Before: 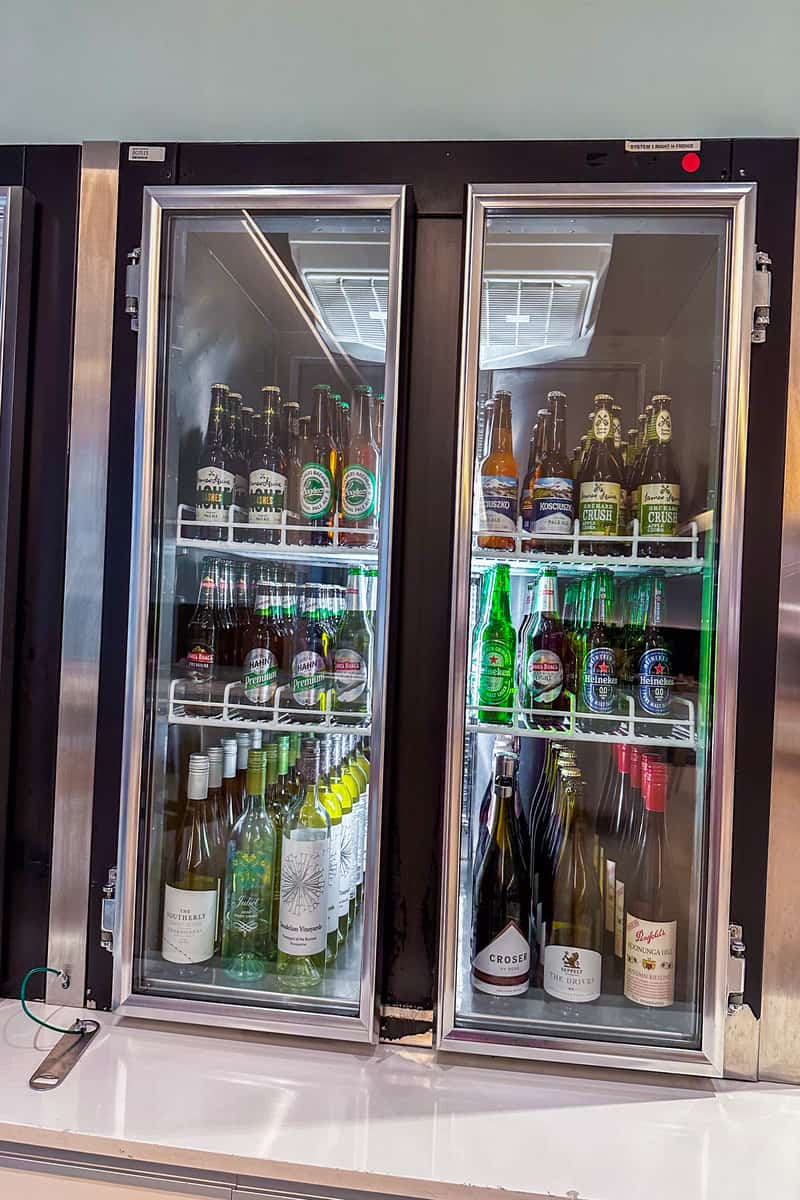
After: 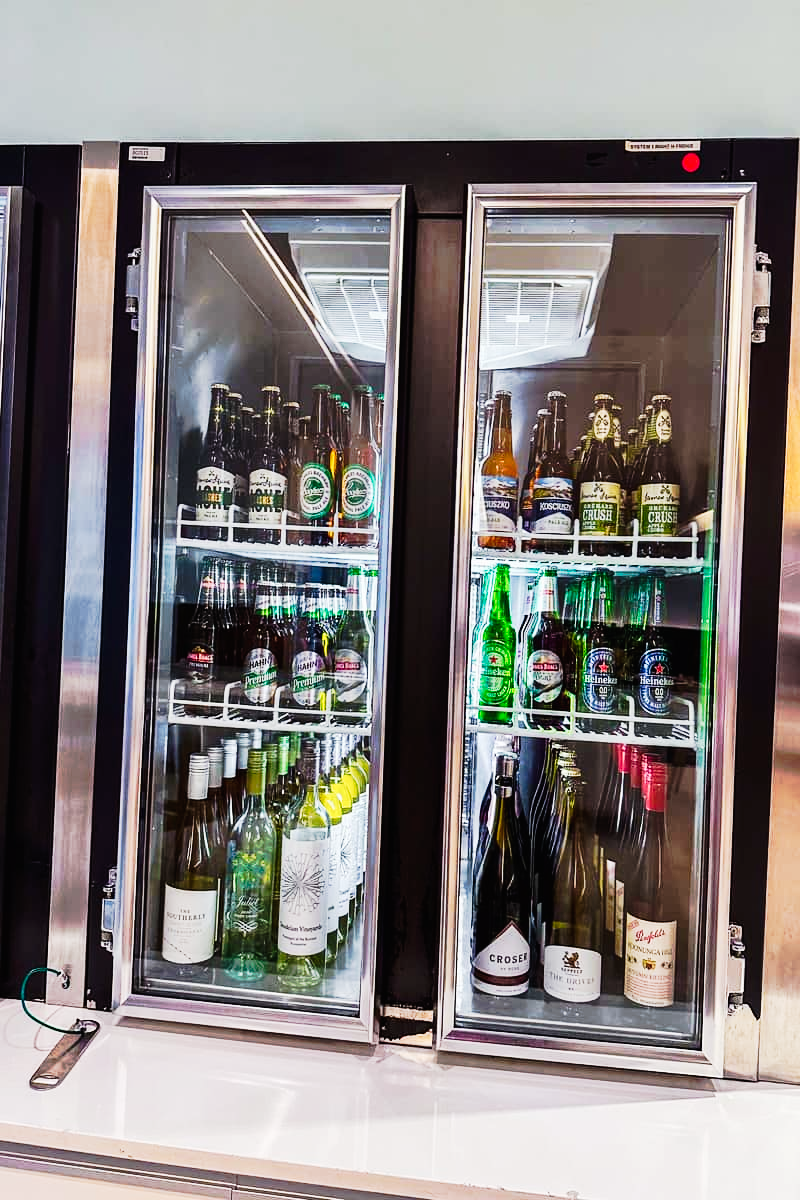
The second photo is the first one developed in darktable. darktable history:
tone curve: curves: ch0 [(0, 0.008) (0.081, 0.044) (0.177, 0.123) (0.283, 0.253) (0.416, 0.449) (0.495, 0.524) (0.661, 0.756) (0.796, 0.859) (1, 0.951)]; ch1 [(0, 0) (0.161, 0.092) (0.35, 0.33) (0.392, 0.392) (0.427, 0.426) (0.479, 0.472) (0.505, 0.5) (0.521, 0.524) (0.567, 0.564) (0.583, 0.588) (0.625, 0.627) (0.678, 0.733) (1, 1)]; ch2 [(0, 0) (0.346, 0.362) (0.404, 0.427) (0.502, 0.499) (0.531, 0.523) (0.544, 0.561) (0.58, 0.59) (0.629, 0.642) (0.717, 0.678) (1, 1)], preserve colors none
tone equalizer: -8 EV -0.393 EV, -7 EV -0.37 EV, -6 EV -0.33 EV, -5 EV -0.226 EV, -3 EV 0.235 EV, -2 EV 0.357 EV, -1 EV 0.389 EV, +0 EV 0.393 EV, edges refinement/feathering 500, mask exposure compensation -1.57 EV, preserve details no
